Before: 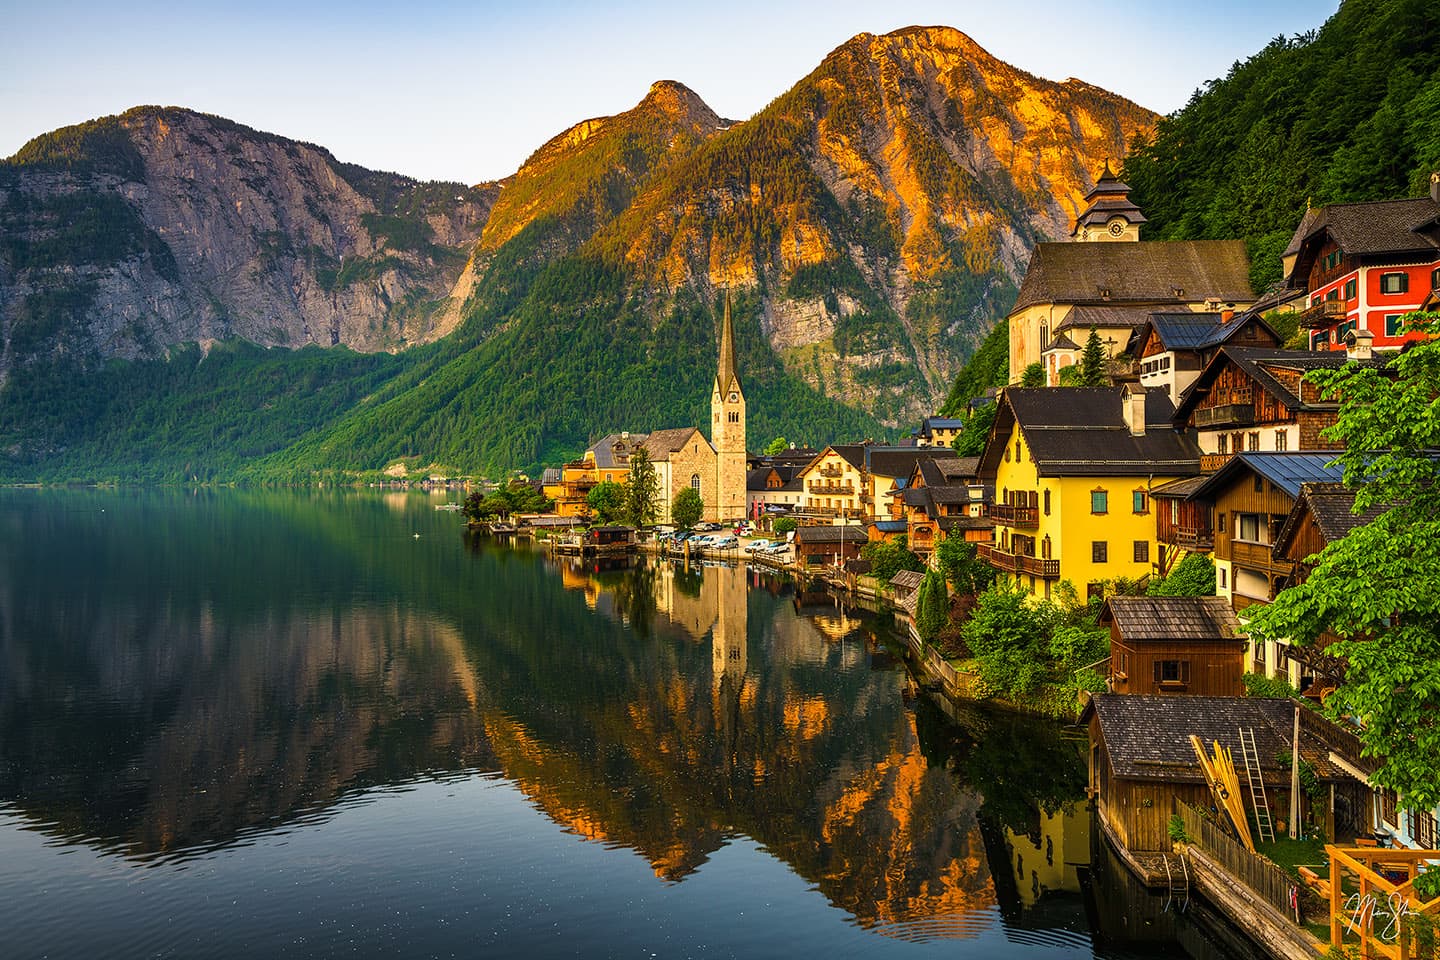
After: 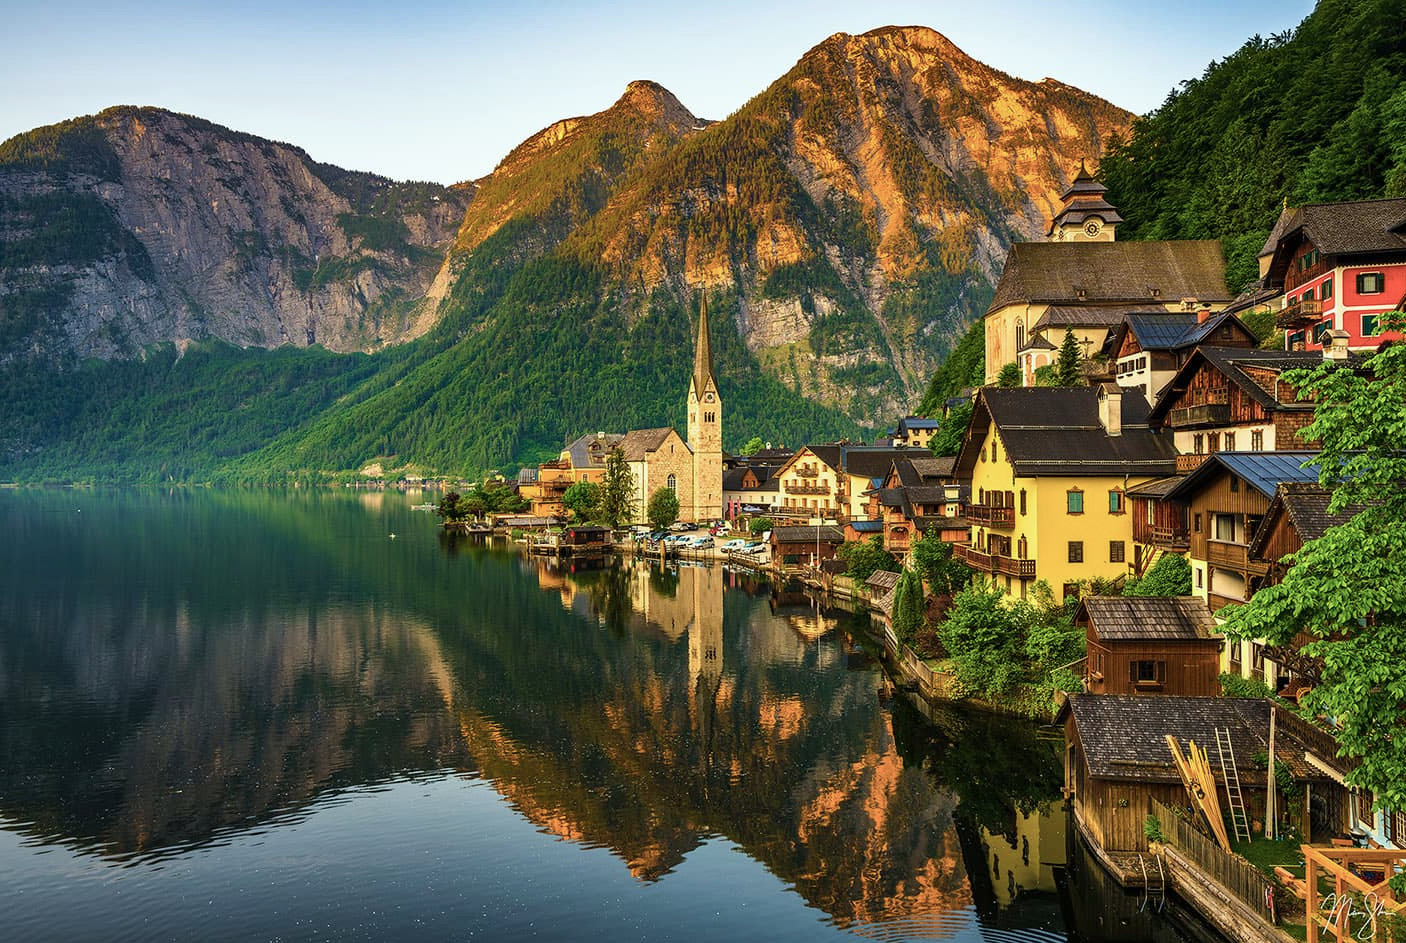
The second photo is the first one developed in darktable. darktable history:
shadows and highlights: shadows 37.39, highlights -27.82, soften with gaussian
crop and rotate: left 1.696%, right 0.622%, bottom 1.731%
color calibration: illuminant Planckian (black body), x 0.353, y 0.35, temperature 4759.88 K, gamut compression 2.97
